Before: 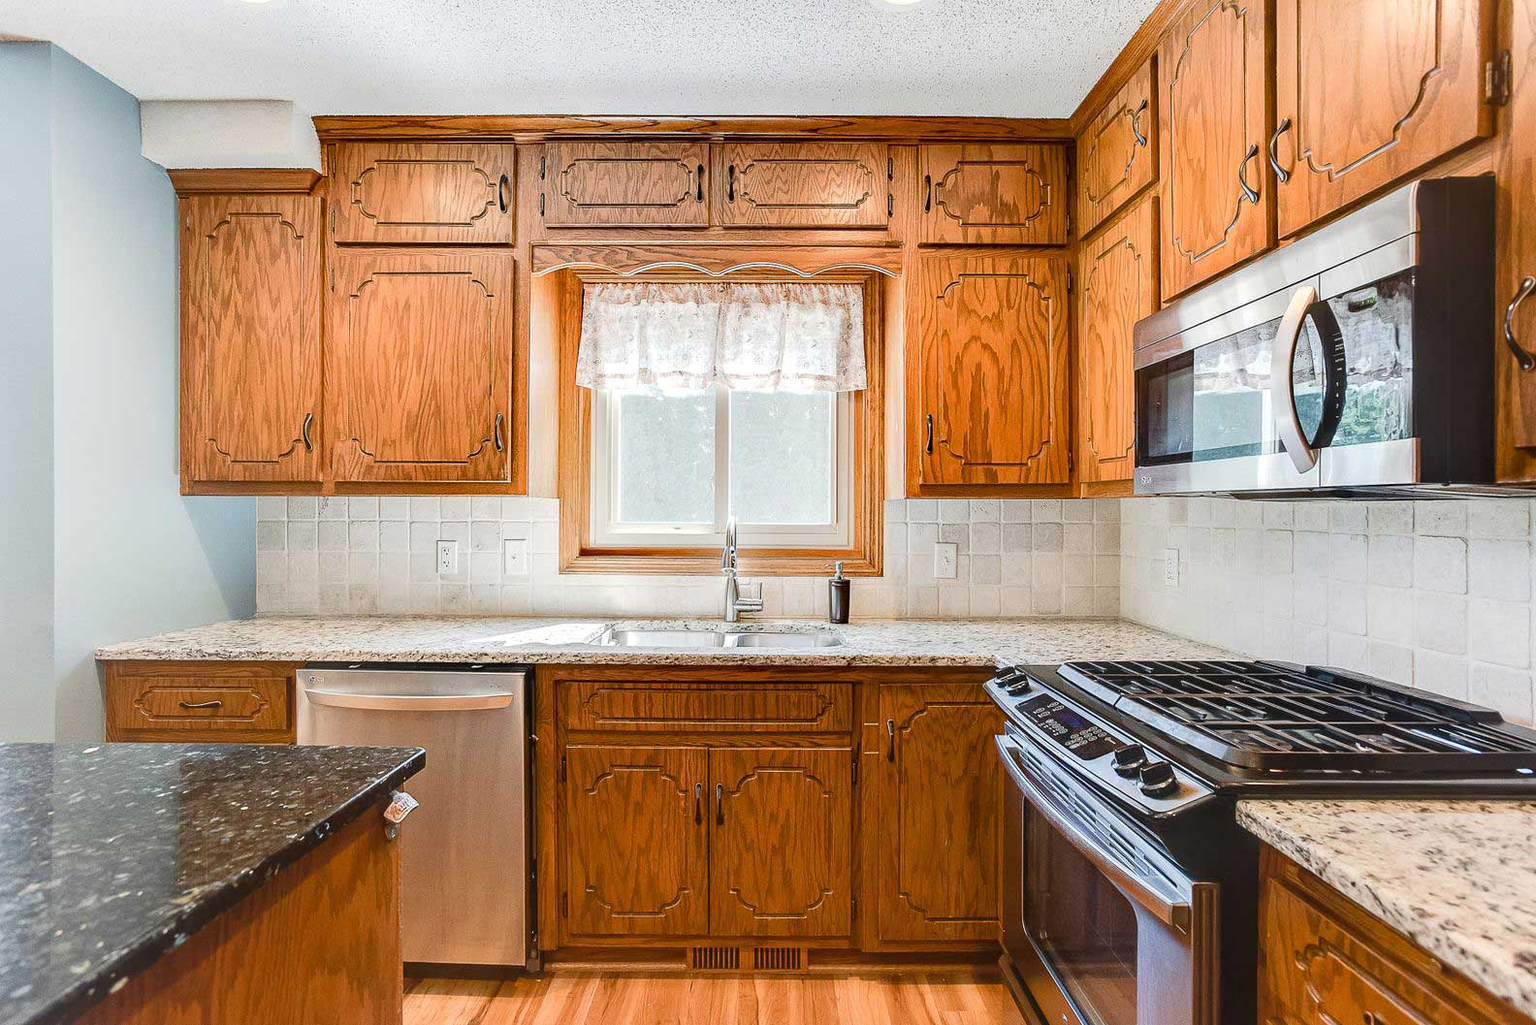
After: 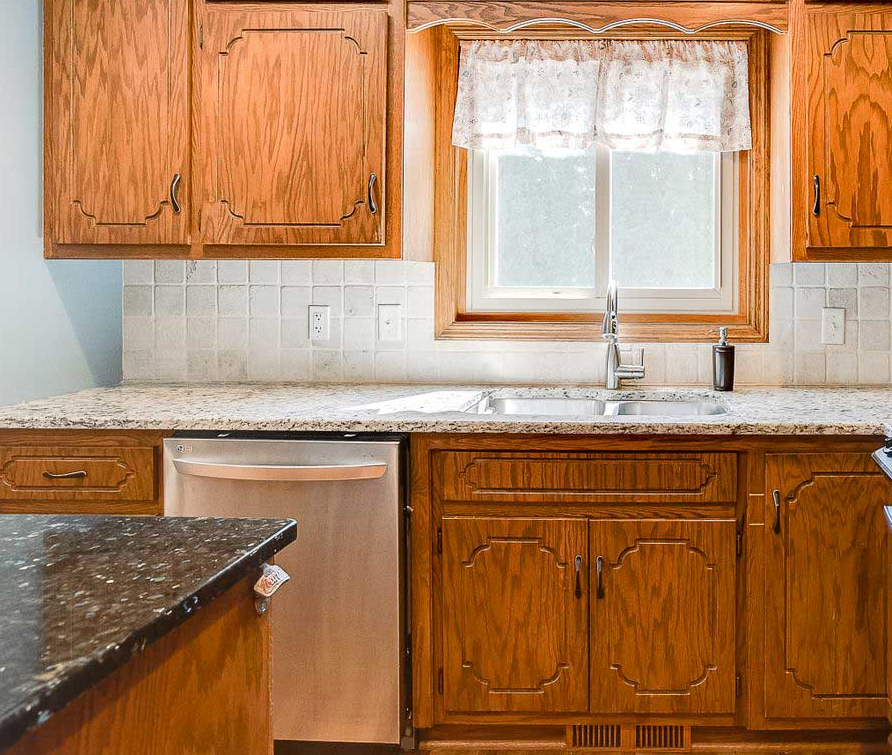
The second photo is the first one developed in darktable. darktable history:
crop: left 8.966%, top 23.852%, right 34.699%, bottom 4.703%
exposure: black level correction 0.001, compensate highlight preservation false
